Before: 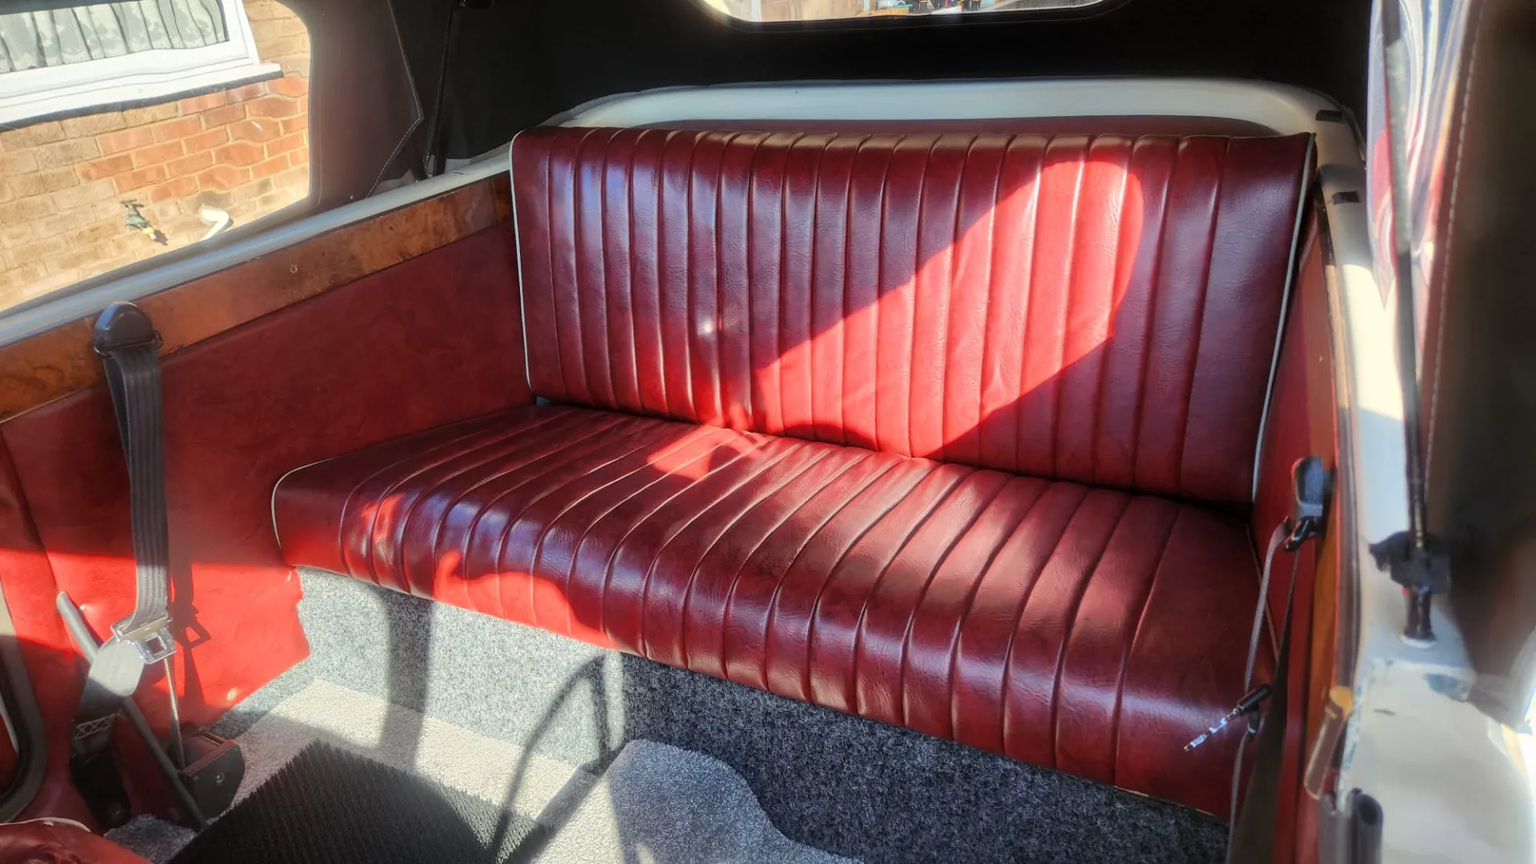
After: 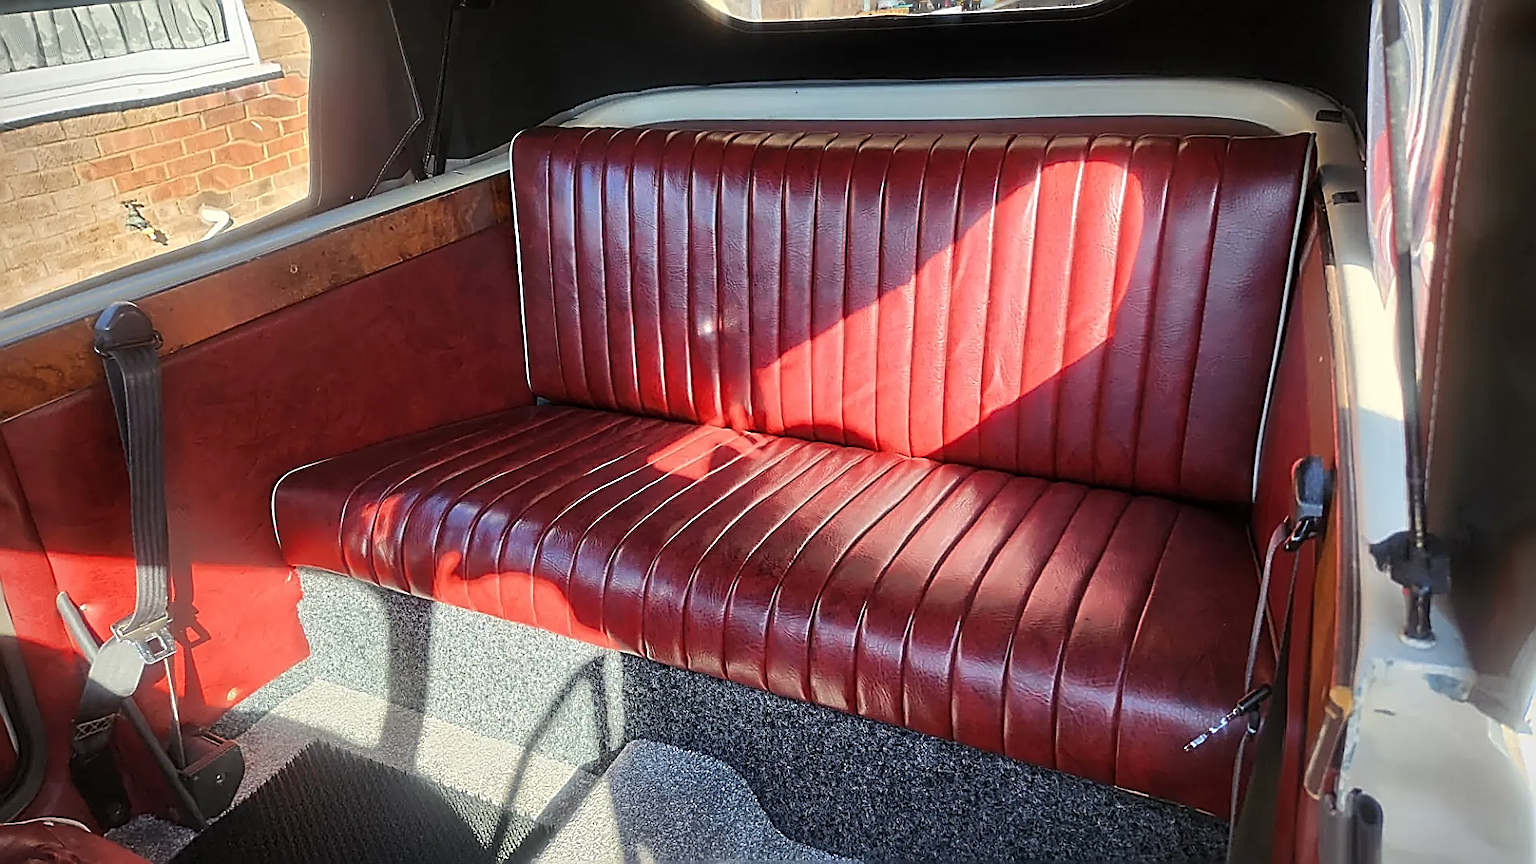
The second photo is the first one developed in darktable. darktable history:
vignetting: fall-off start 91.19%
sharpen: amount 2
